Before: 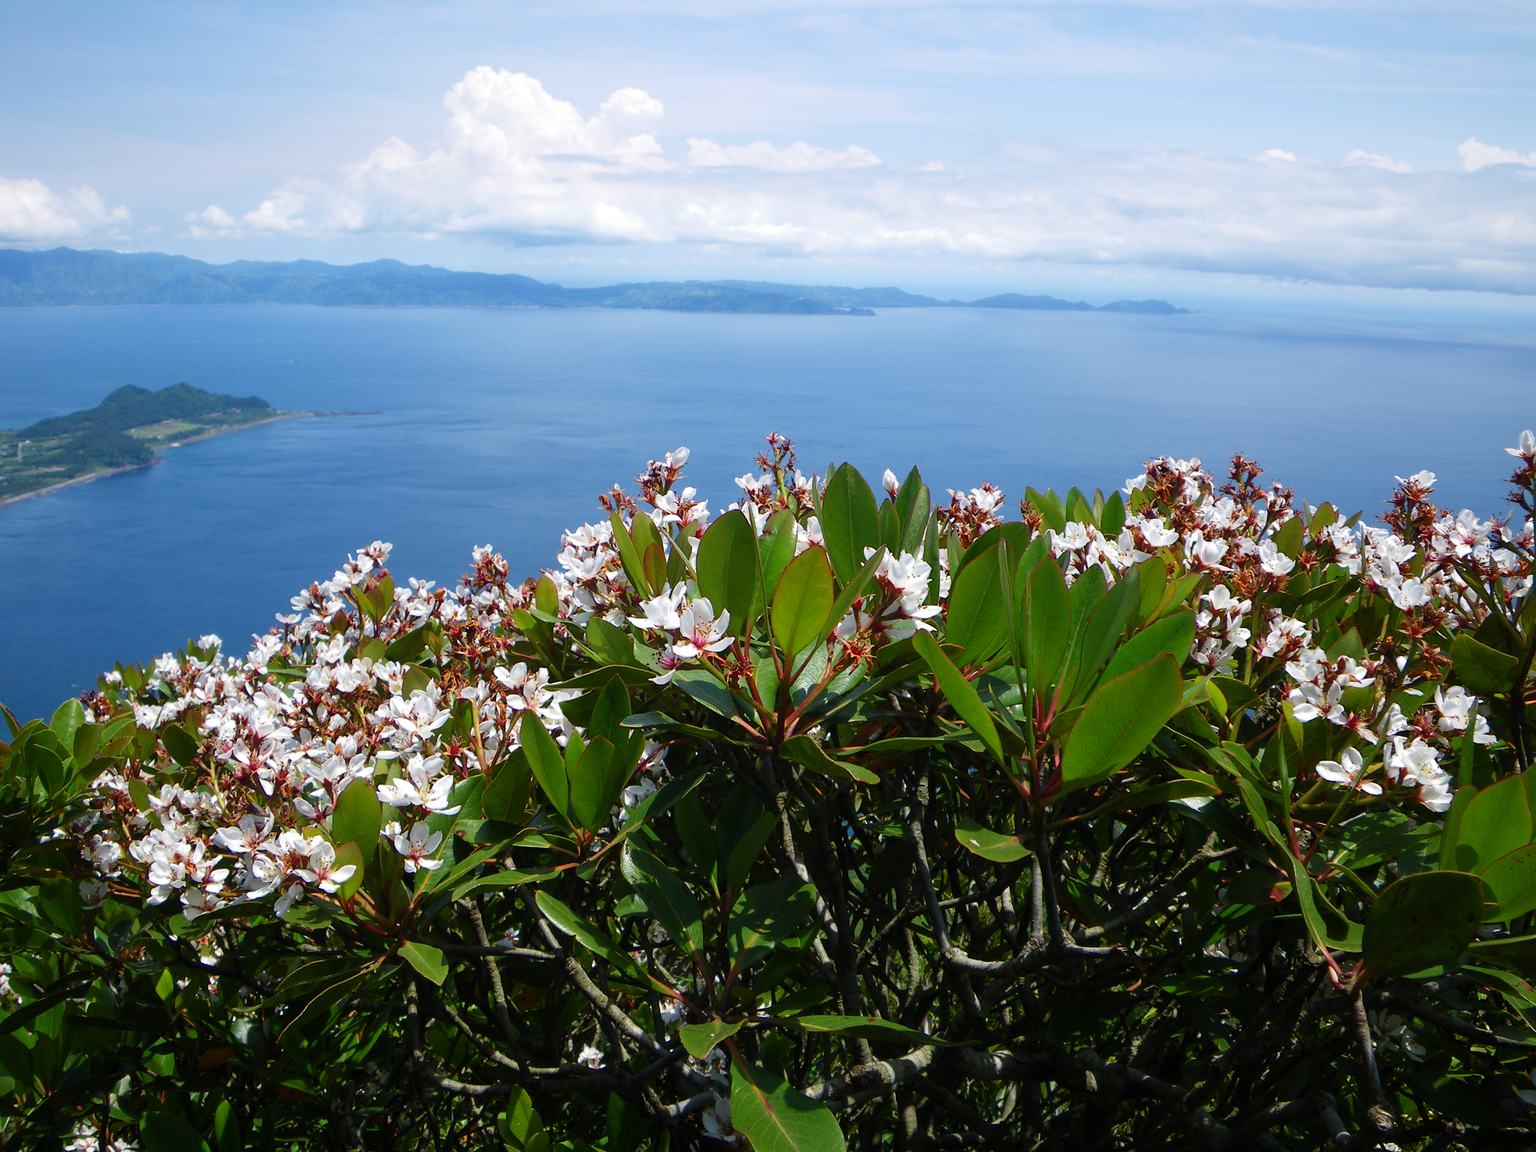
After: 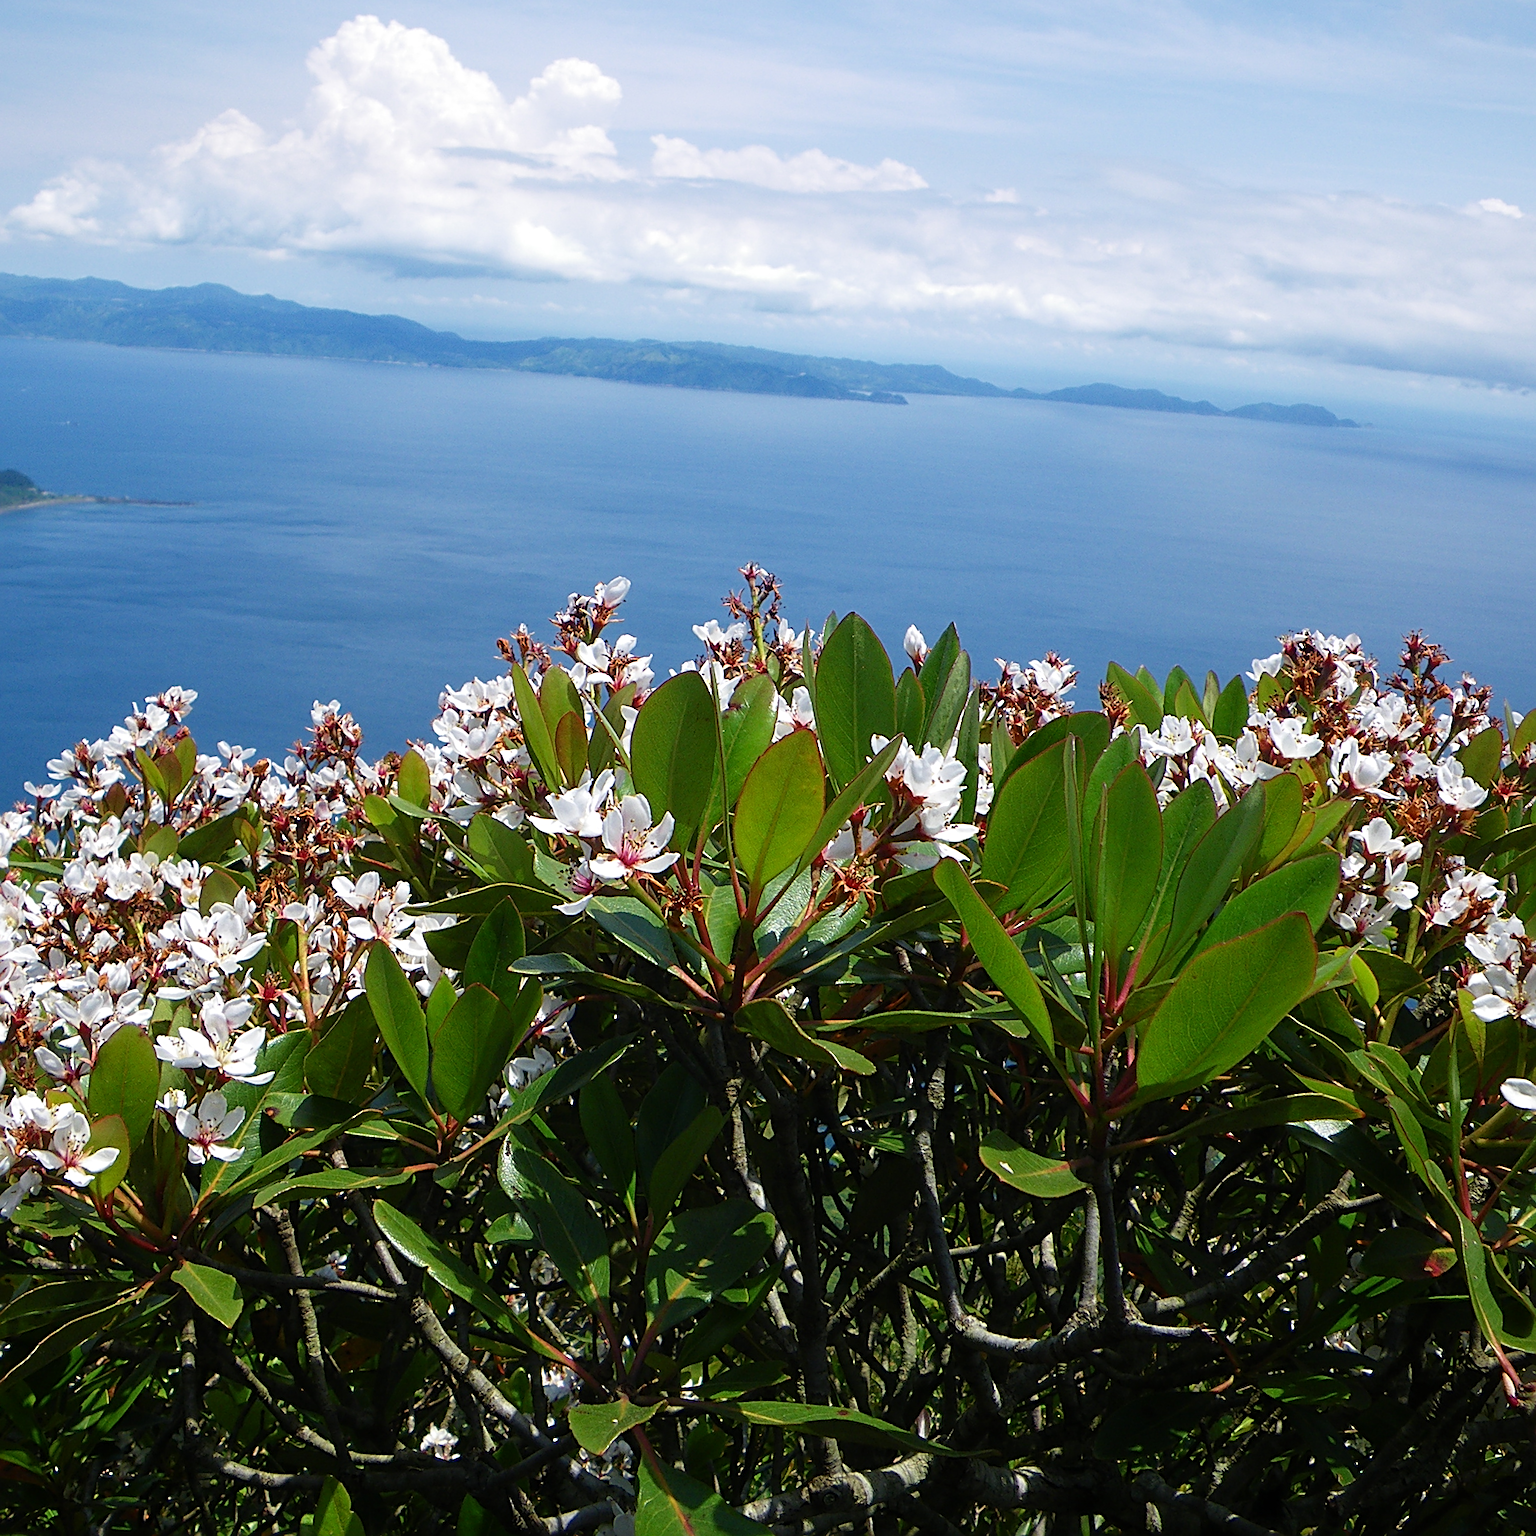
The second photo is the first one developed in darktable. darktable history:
color zones: curves: ch0 [(0, 0.5) (0.143, 0.5) (0.286, 0.5) (0.429, 0.495) (0.571, 0.437) (0.714, 0.44) (0.857, 0.496) (1, 0.5)]
sharpen: radius 3.025, amount 0.757
crop and rotate: angle -3.27°, left 14.277%, top 0.028%, right 10.766%, bottom 0.028%
